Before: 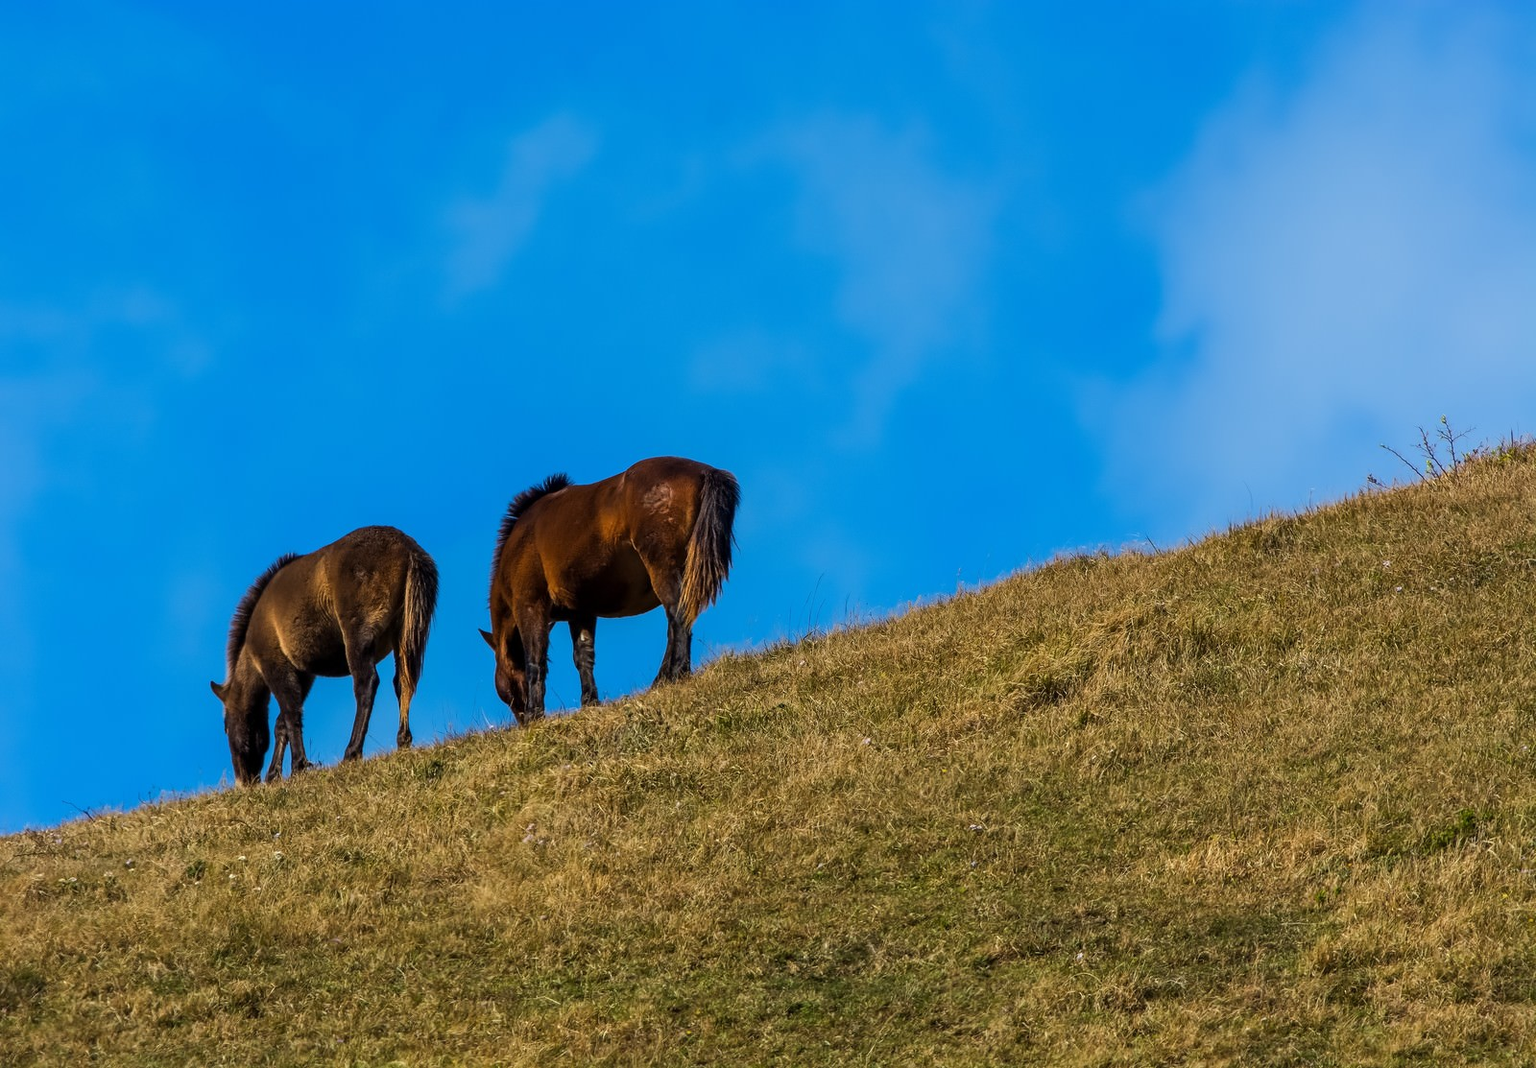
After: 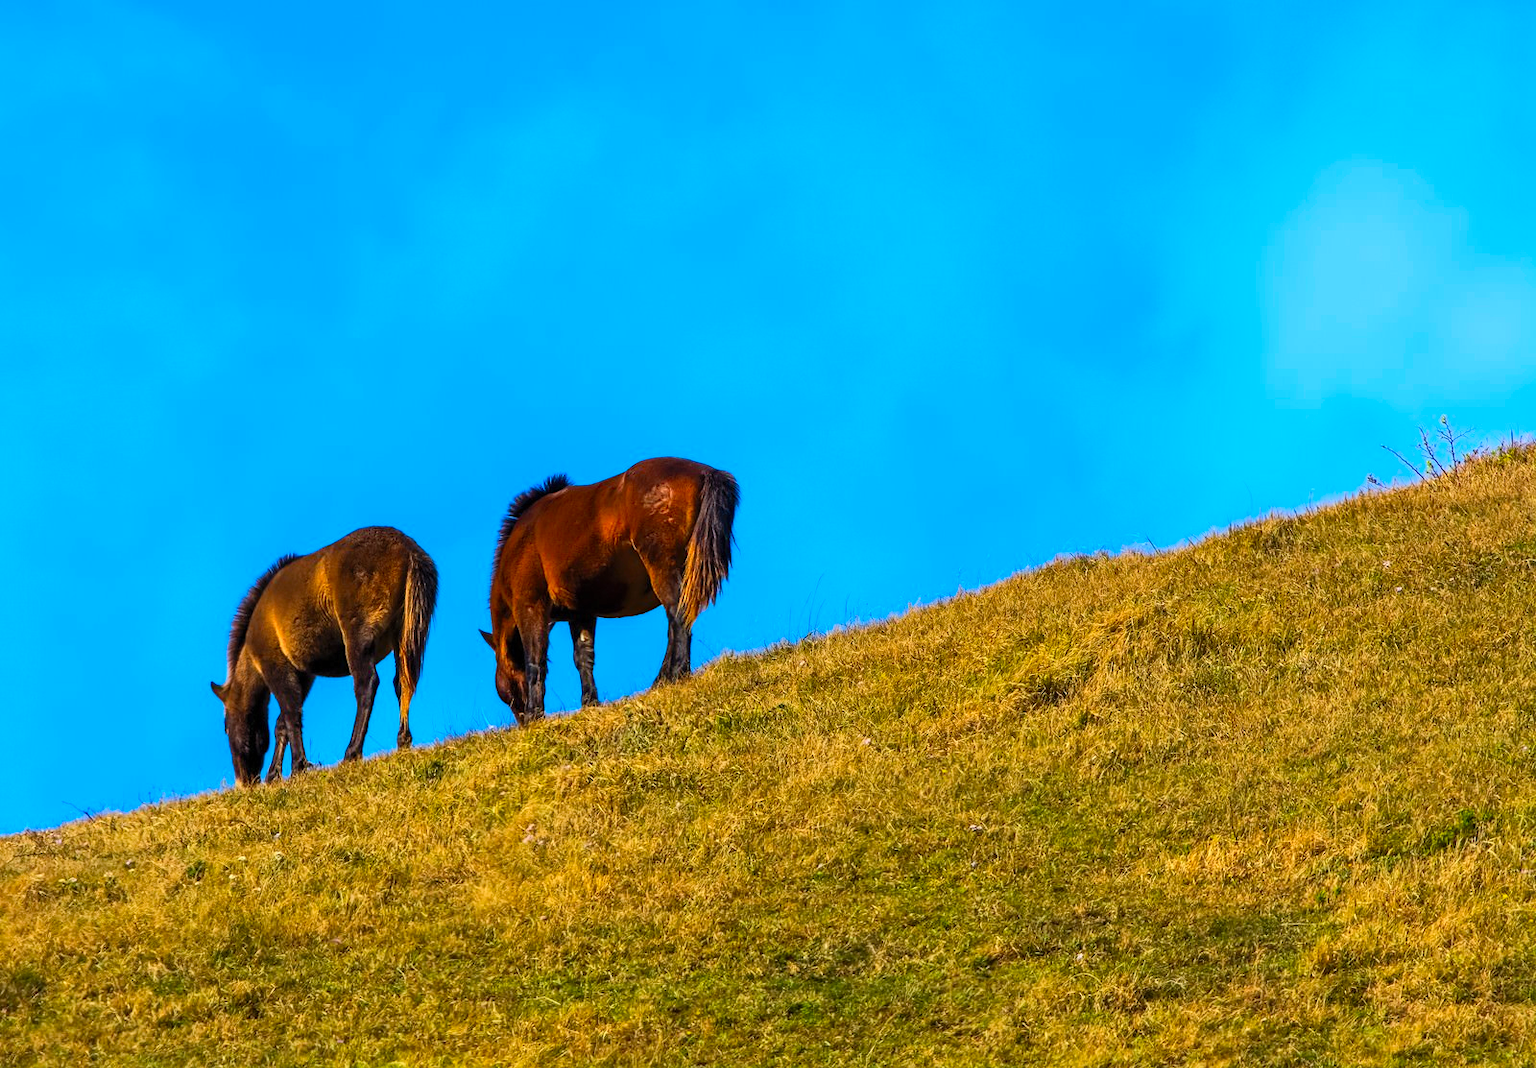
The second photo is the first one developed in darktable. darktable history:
tone equalizer: -8 EV -0.55 EV
contrast brightness saturation: contrast 0.2, brightness 0.2, saturation 0.8
